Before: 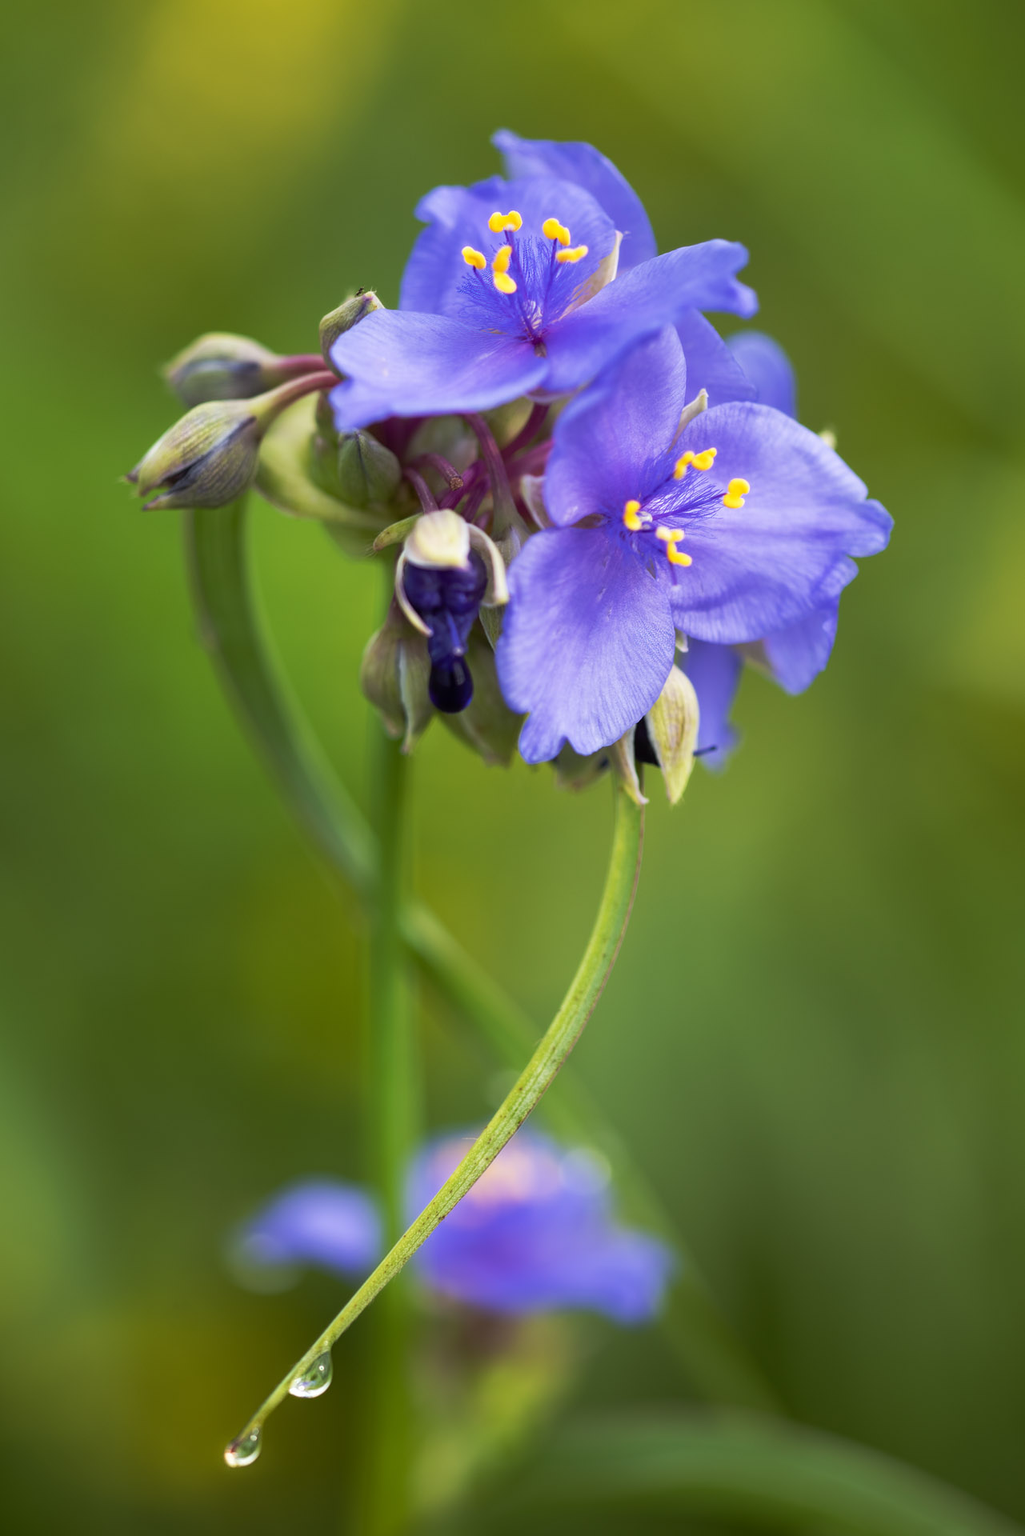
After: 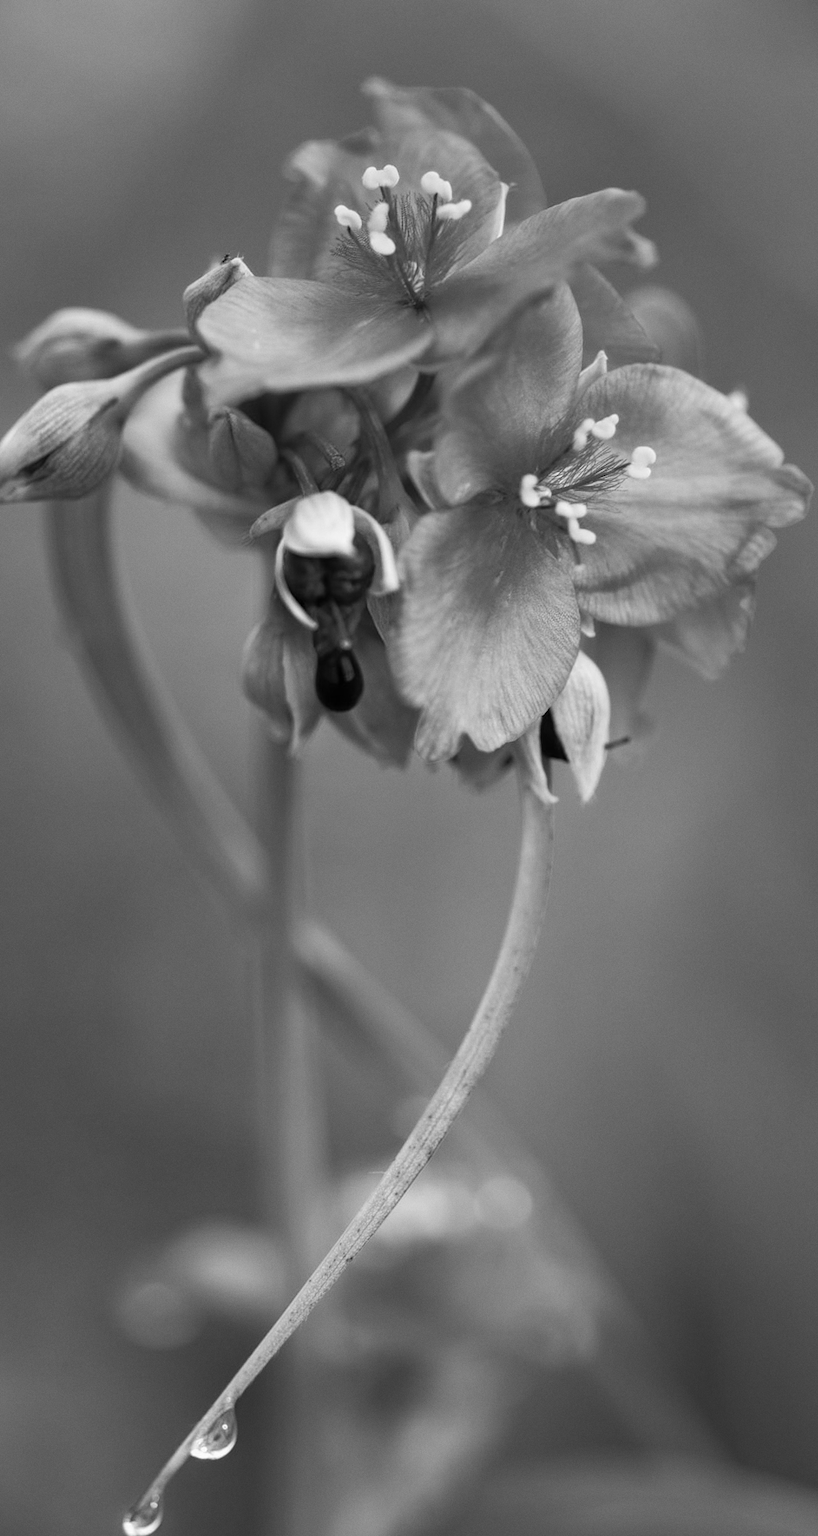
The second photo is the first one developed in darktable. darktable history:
grain: coarseness 0.09 ISO, strength 10%
crop: left 13.443%, right 13.31%
color balance rgb: perceptual saturation grading › global saturation 30%, global vibrance 10%
monochrome: on, module defaults
rotate and perspective: rotation -2°, crop left 0.022, crop right 0.978, crop top 0.049, crop bottom 0.951
